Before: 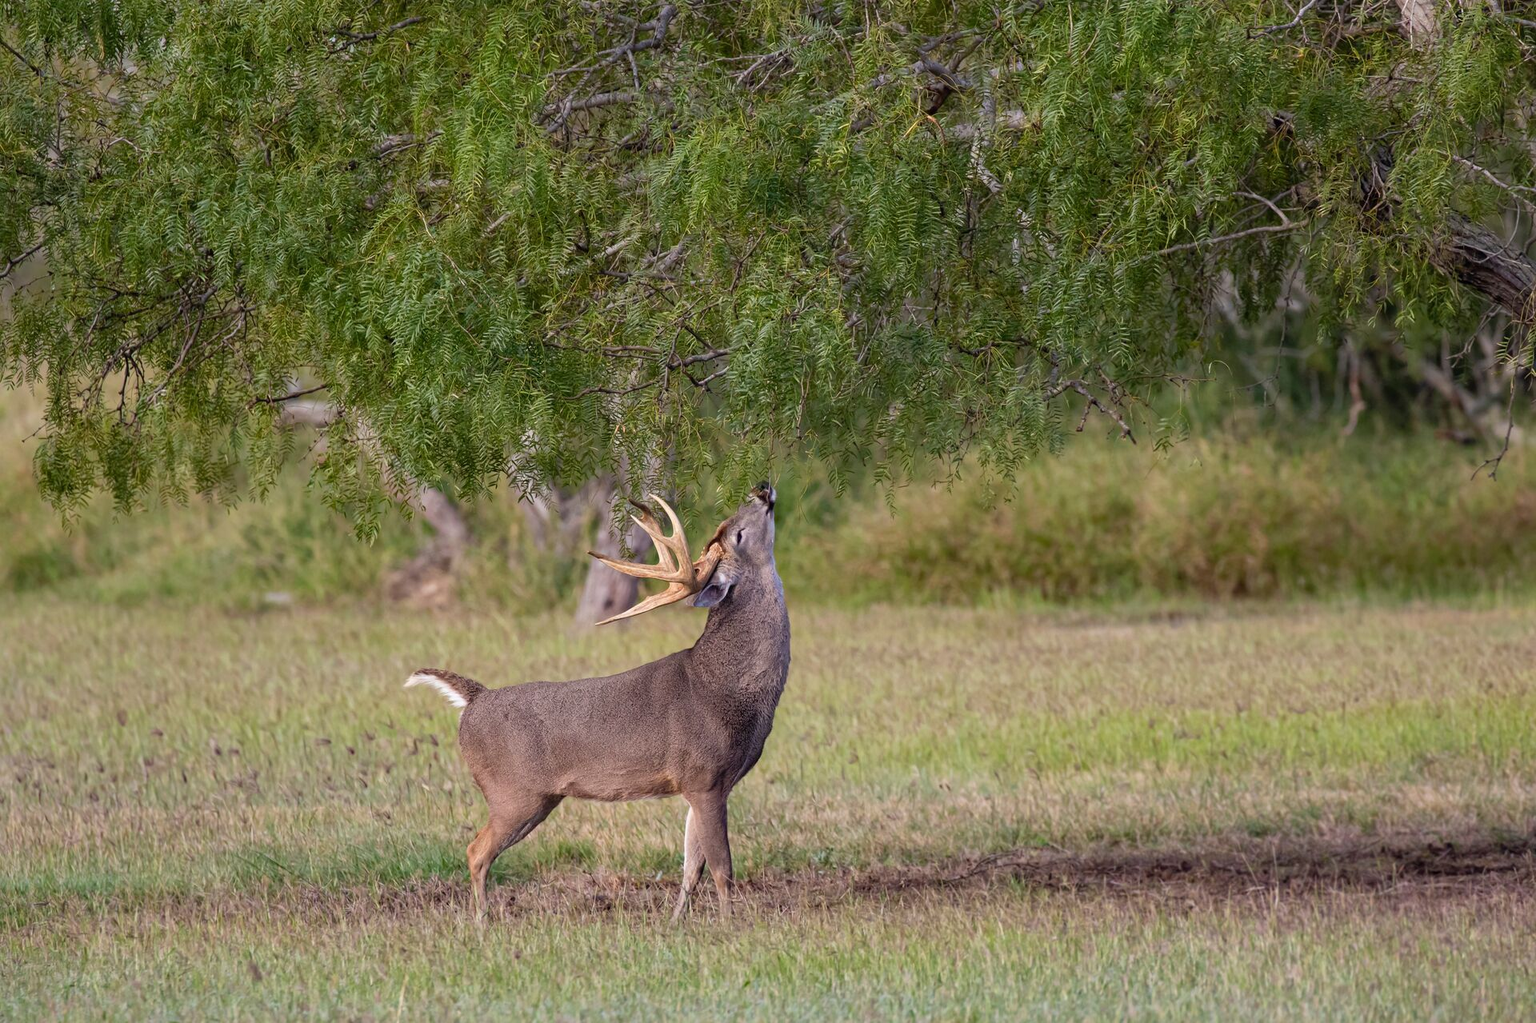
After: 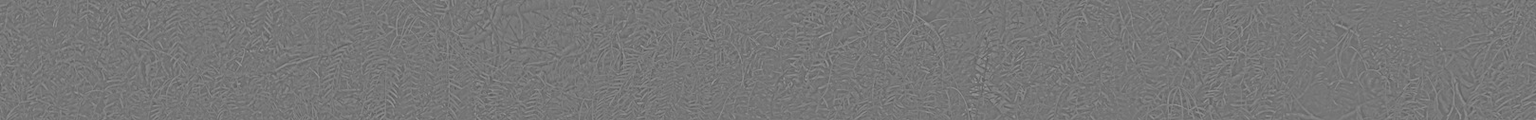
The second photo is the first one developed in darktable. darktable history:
color balance rgb: perceptual saturation grading › global saturation 30%, global vibrance 20%
color zones: curves: ch1 [(0, 0.34) (0.143, 0.164) (0.286, 0.152) (0.429, 0.176) (0.571, 0.173) (0.714, 0.188) (0.857, 0.199) (1, 0.34)]
crop and rotate: left 9.644%, top 9.491%, right 6.021%, bottom 80.509%
highpass: sharpness 5.84%, contrast boost 8.44%
